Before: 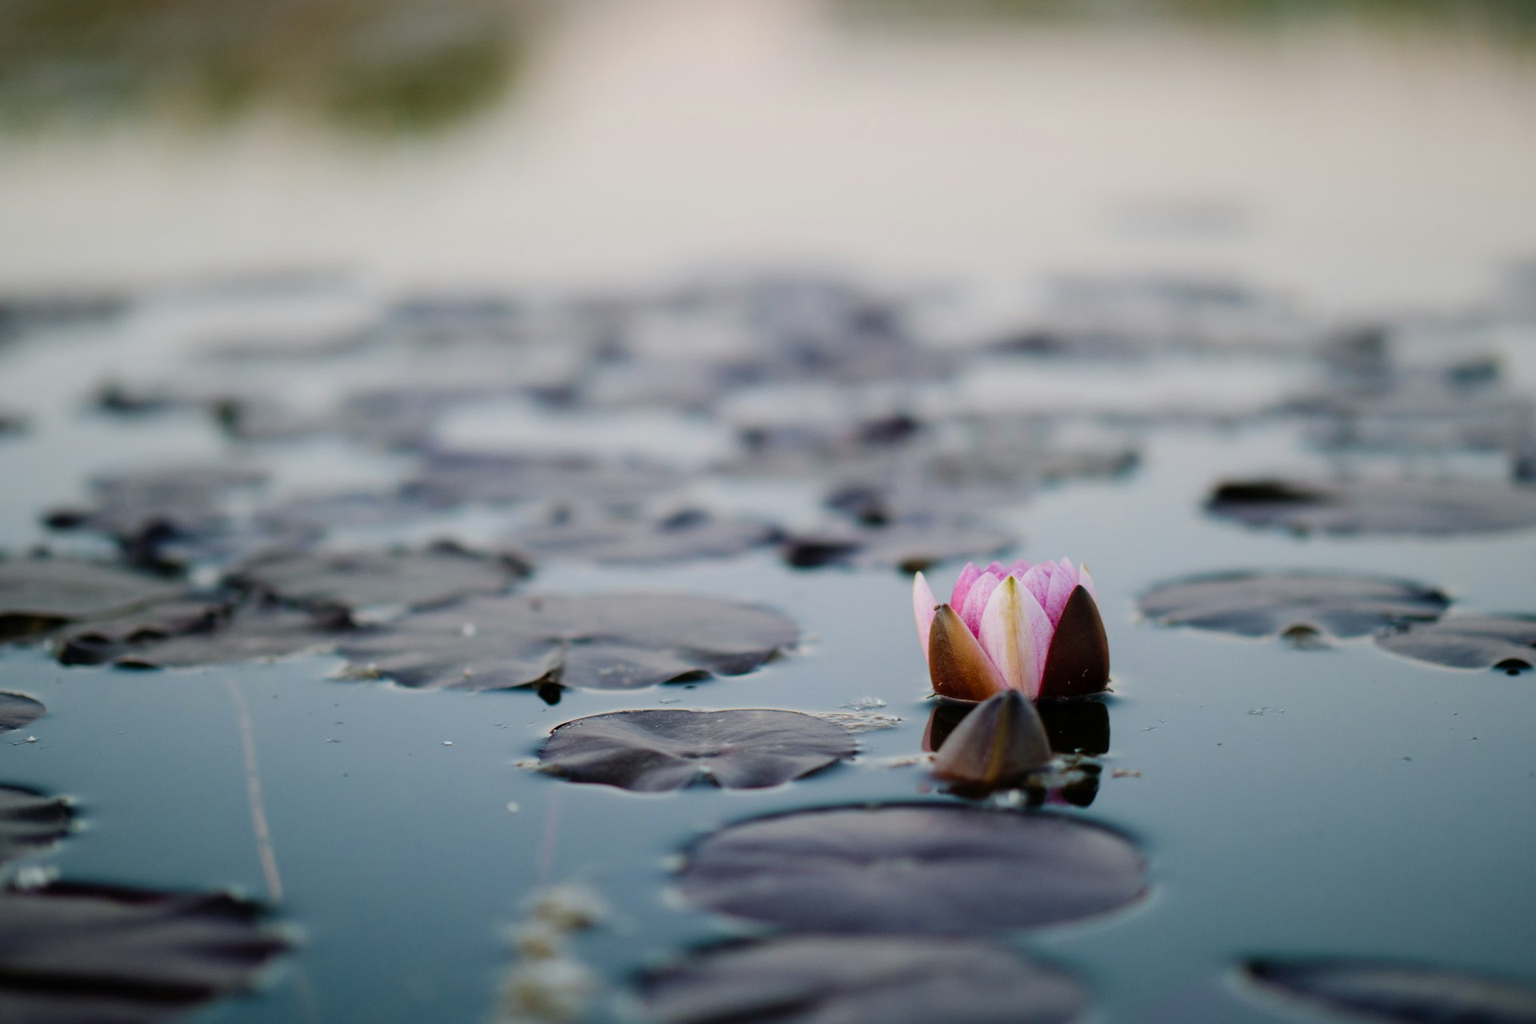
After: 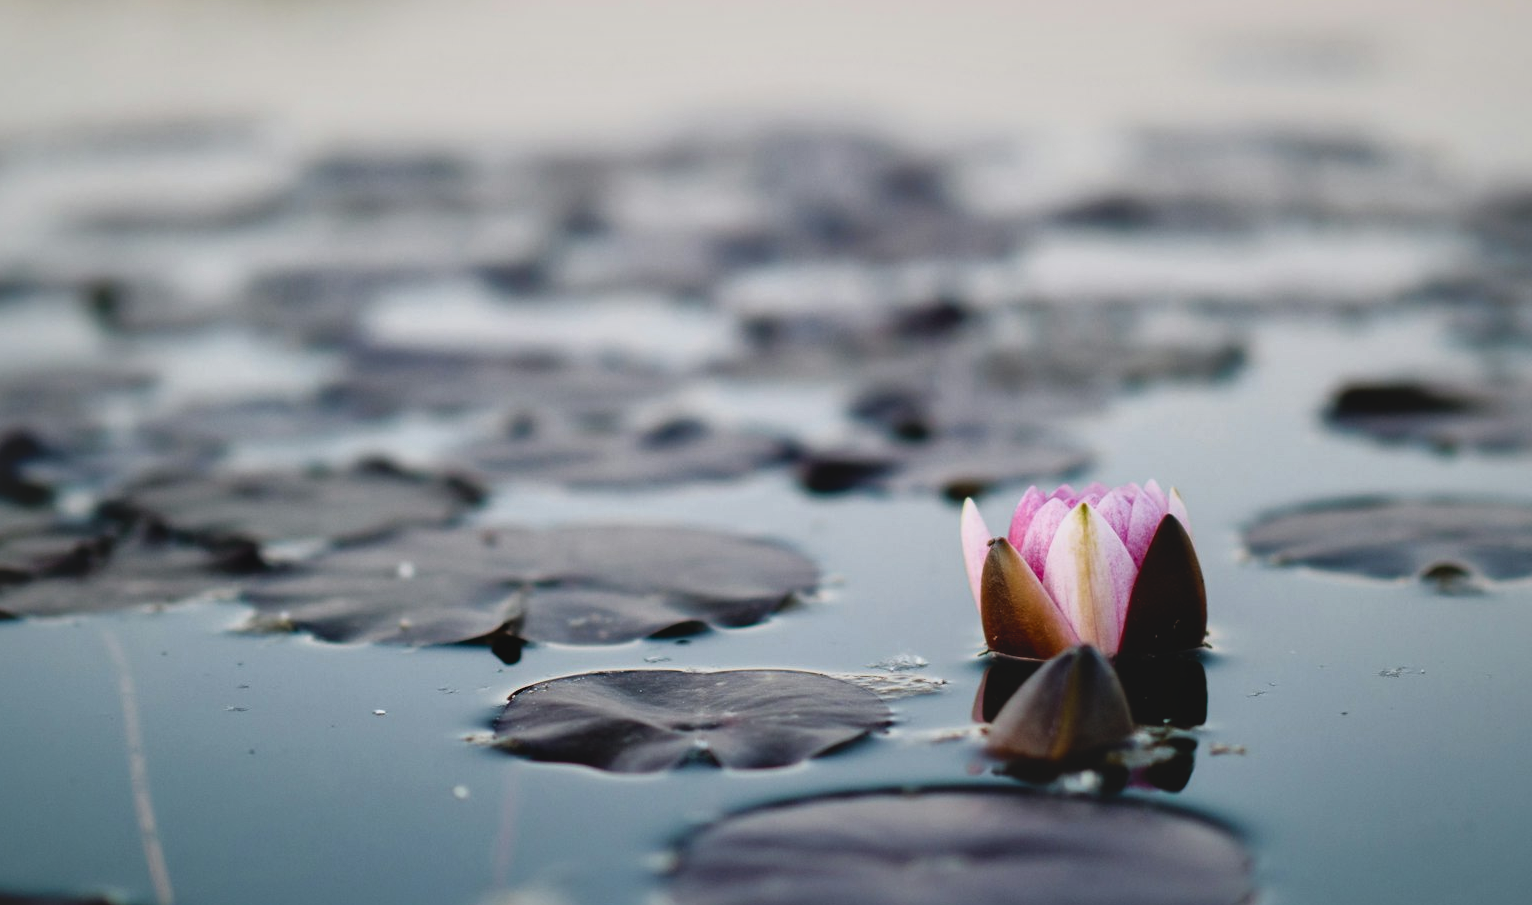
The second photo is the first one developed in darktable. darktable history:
contrast brightness saturation: contrast -0.286
crop: left 9.393%, top 16.956%, right 10.793%, bottom 12.31%
filmic rgb: black relative exposure -9.09 EV, white relative exposure 2.3 EV, hardness 7.53
local contrast: mode bilateral grid, contrast 100, coarseness 100, detail 165%, midtone range 0.2
